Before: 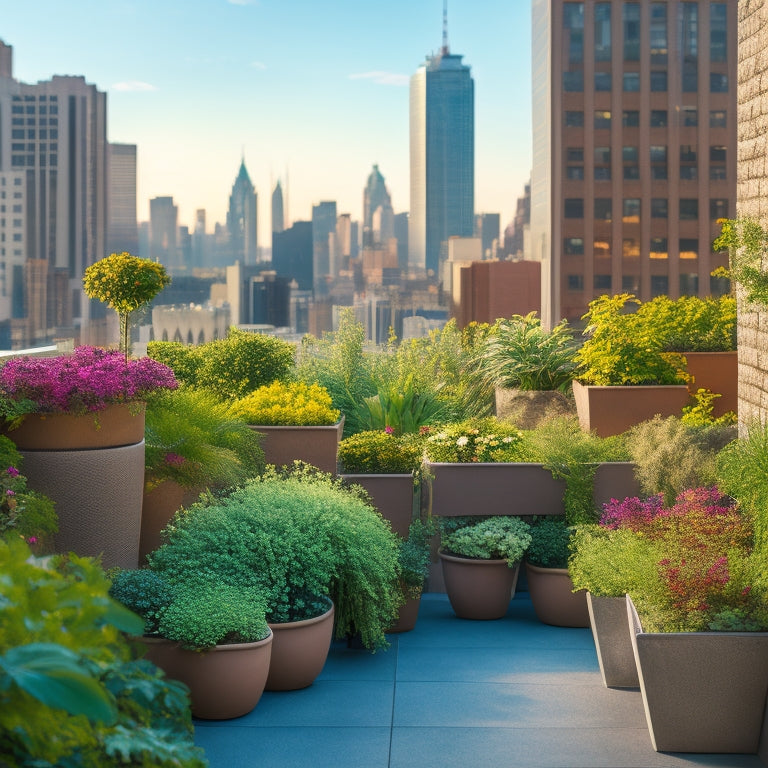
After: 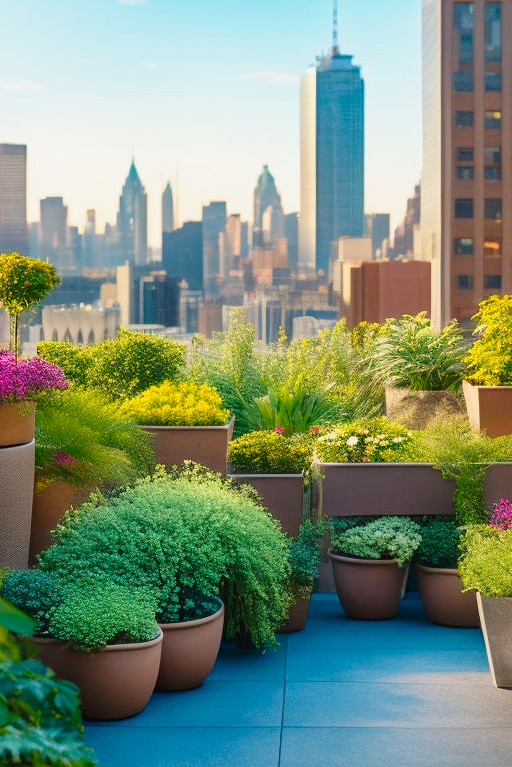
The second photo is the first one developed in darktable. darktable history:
exposure: compensate highlight preservation false
haze removal: compatibility mode true
crop and rotate: left 14.368%, right 18.945%
contrast brightness saturation: saturation 0.133
tone curve: curves: ch0 [(0, 0.021) (0.049, 0.044) (0.152, 0.14) (0.328, 0.377) (0.473, 0.543) (0.663, 0.734) (0.84, 0.899) (1, 0.969)]; ch1 [(0, 0) (0.302, 0.331) (0.427, 0.433) (0.472, 0.47) (0.502, 0.503) (0.527, 0.524) (0.564, 0.591) (0.602, 0.632) (0.677, 0.701) (0.859, 0.885) (1, 1)]; ch2 [(0, 0) (0.33, 0.301) (0.447, 0.44) (0.487, 0.496) (0.502, 0.516) (0.535, 0.563) (0.565, 0.6) (0.618, 0.629) (1, 1)], preserve colors none
